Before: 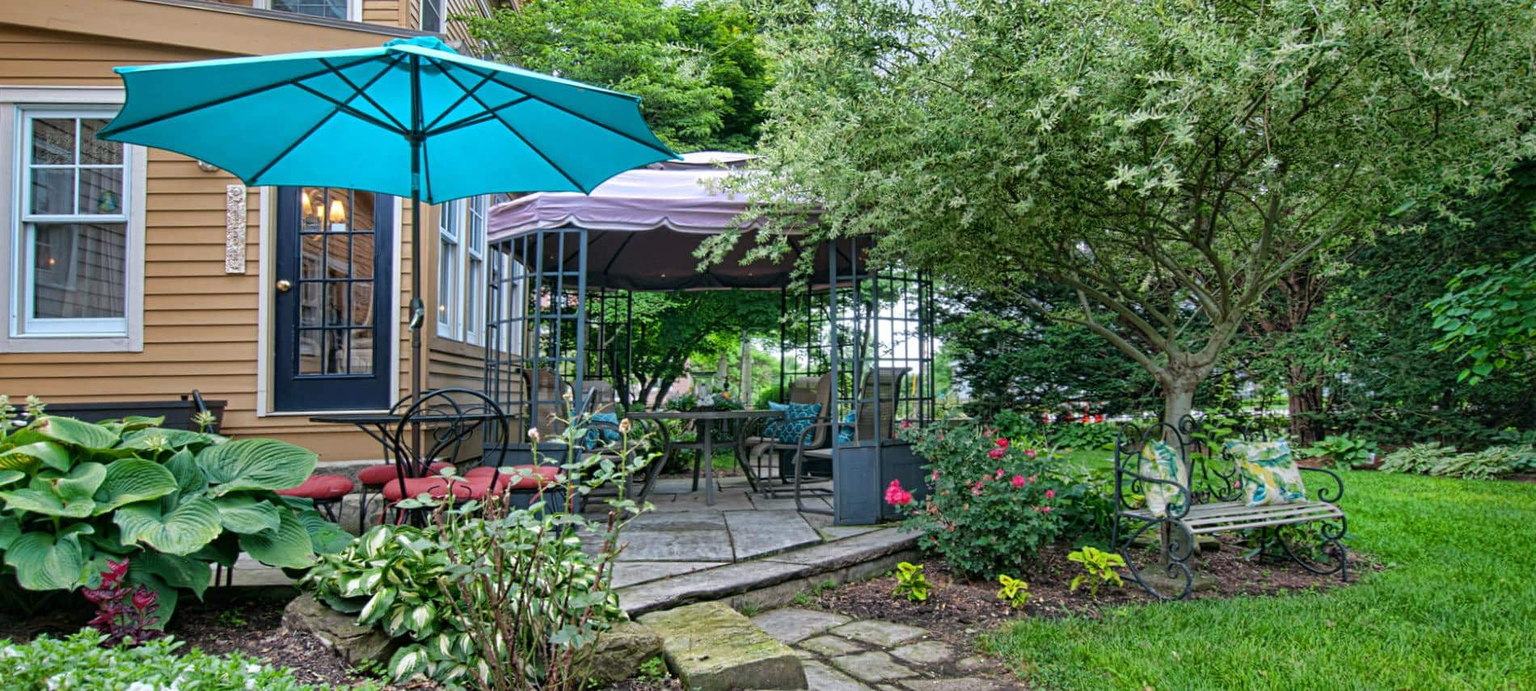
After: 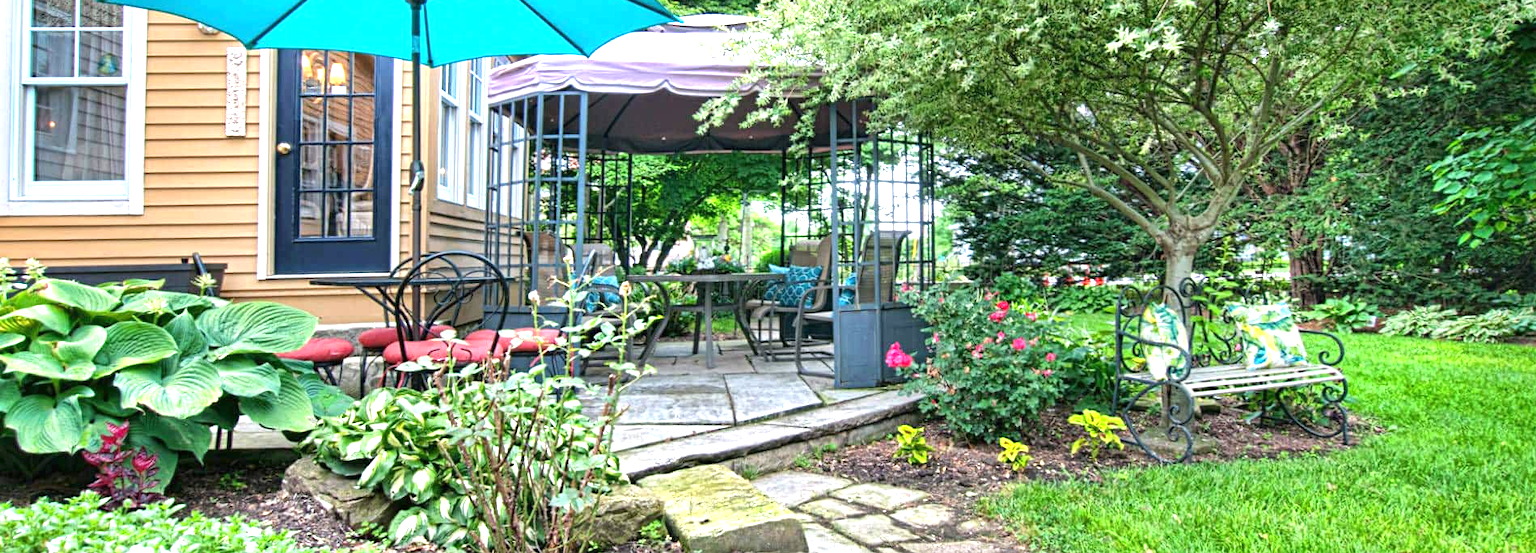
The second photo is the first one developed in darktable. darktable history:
crop and rotate: top 19.998%
exposure: black level correction 0, exposure 1.3 EV, compensate highlight preservation false
